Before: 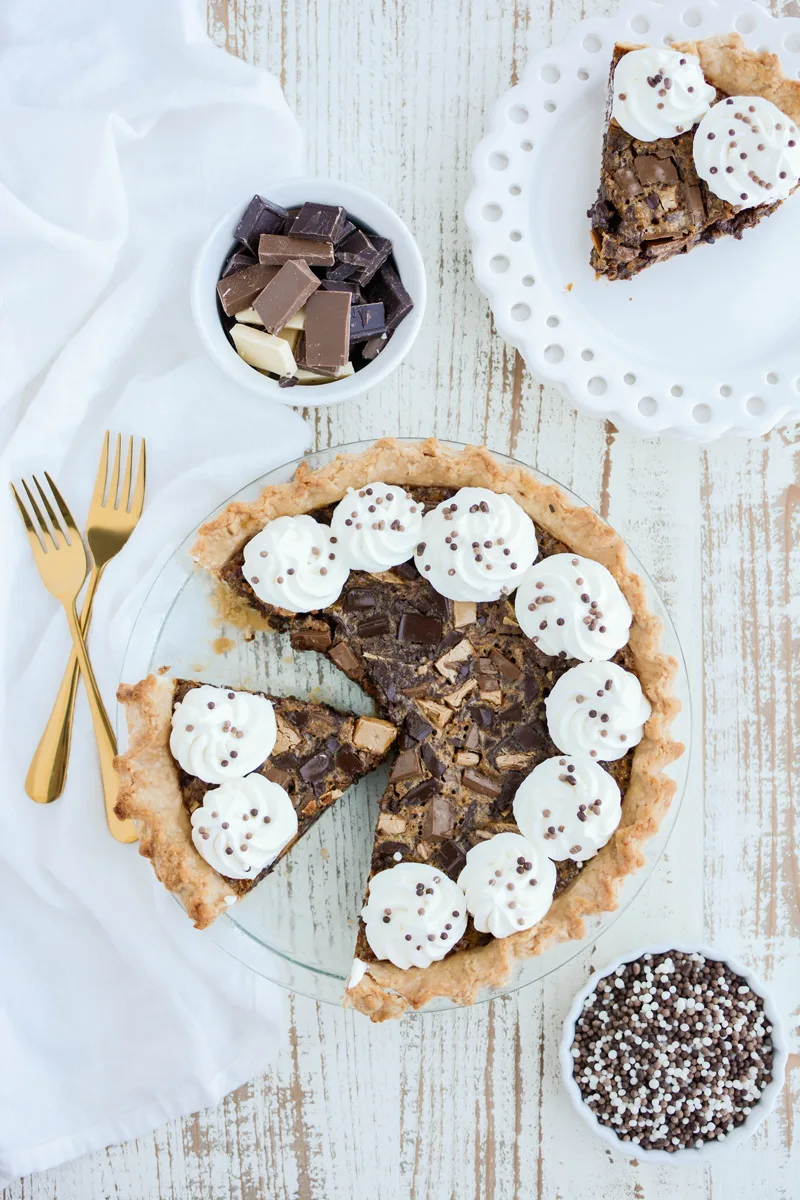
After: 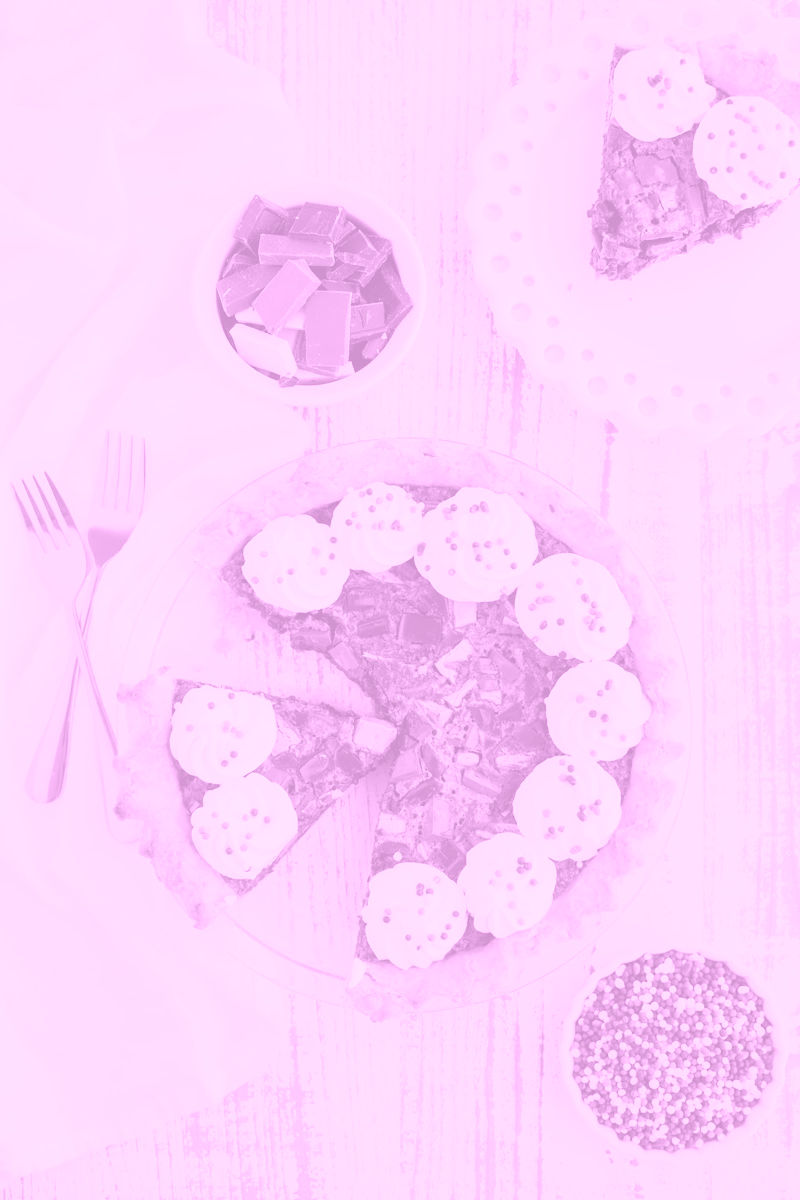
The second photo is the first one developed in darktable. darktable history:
colorize: hue 331.2°, saturation 75%, source mix 30.28%, lightness 70.52%, version 1
color correction: highlights a* 21.16, highlights b* 19.61
